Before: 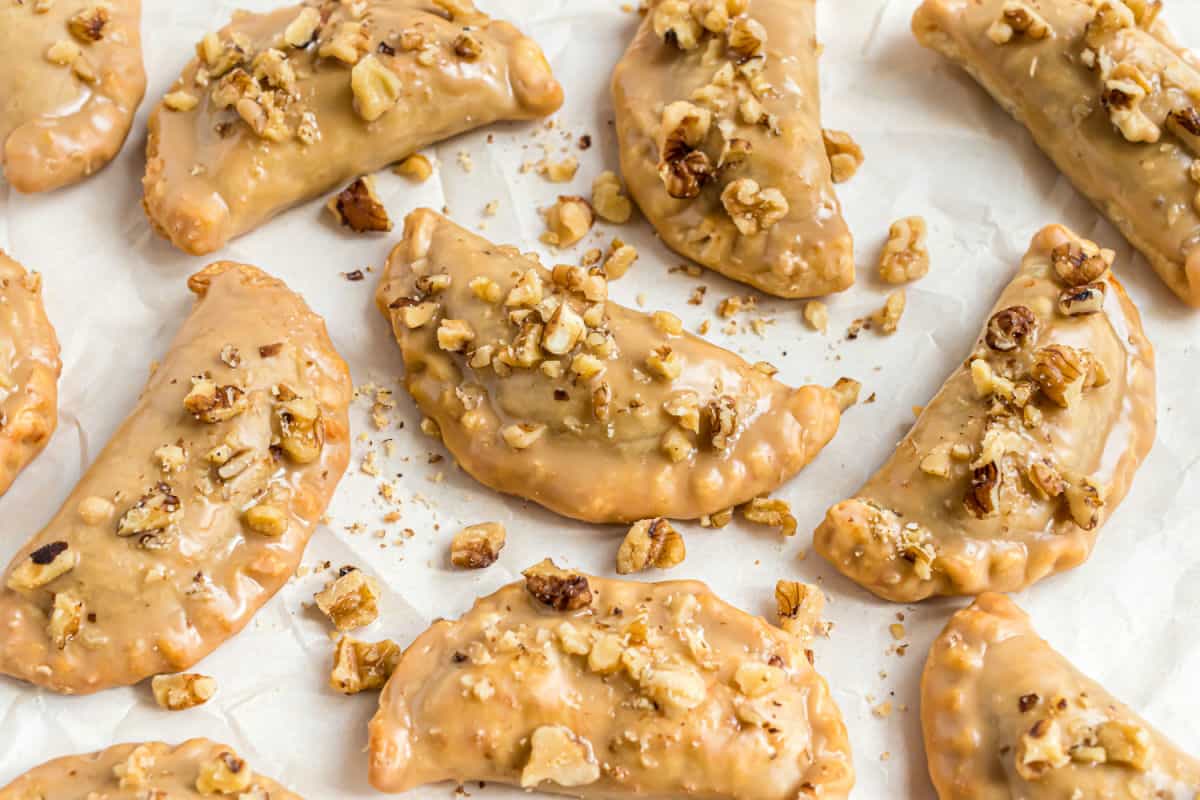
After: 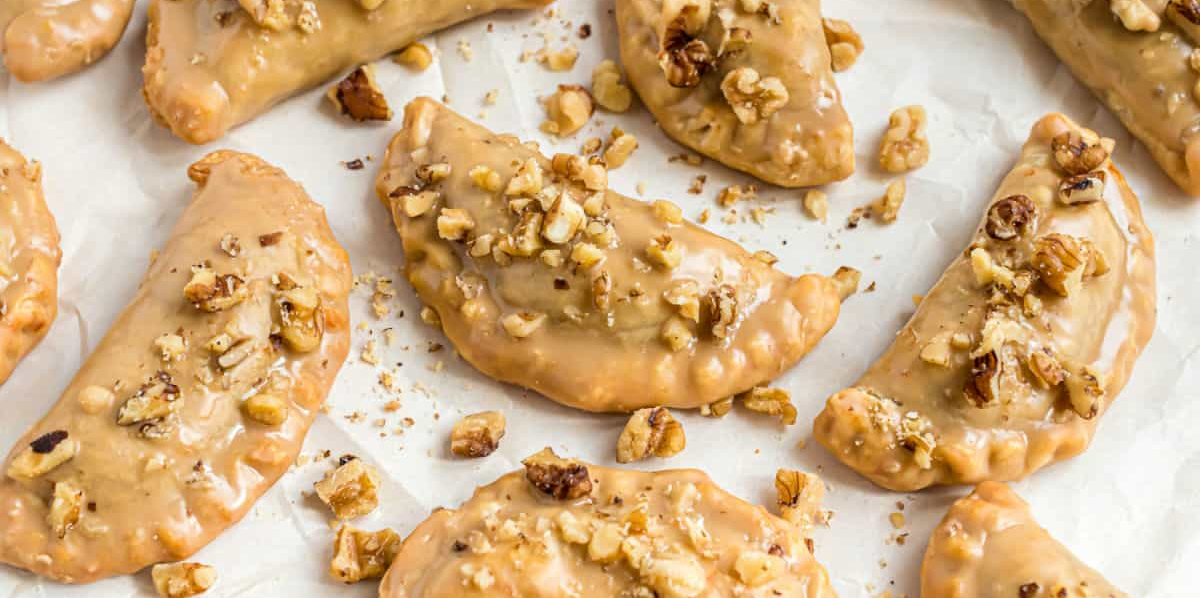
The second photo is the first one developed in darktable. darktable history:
crop: top 13.918%, bottom 11.28%
